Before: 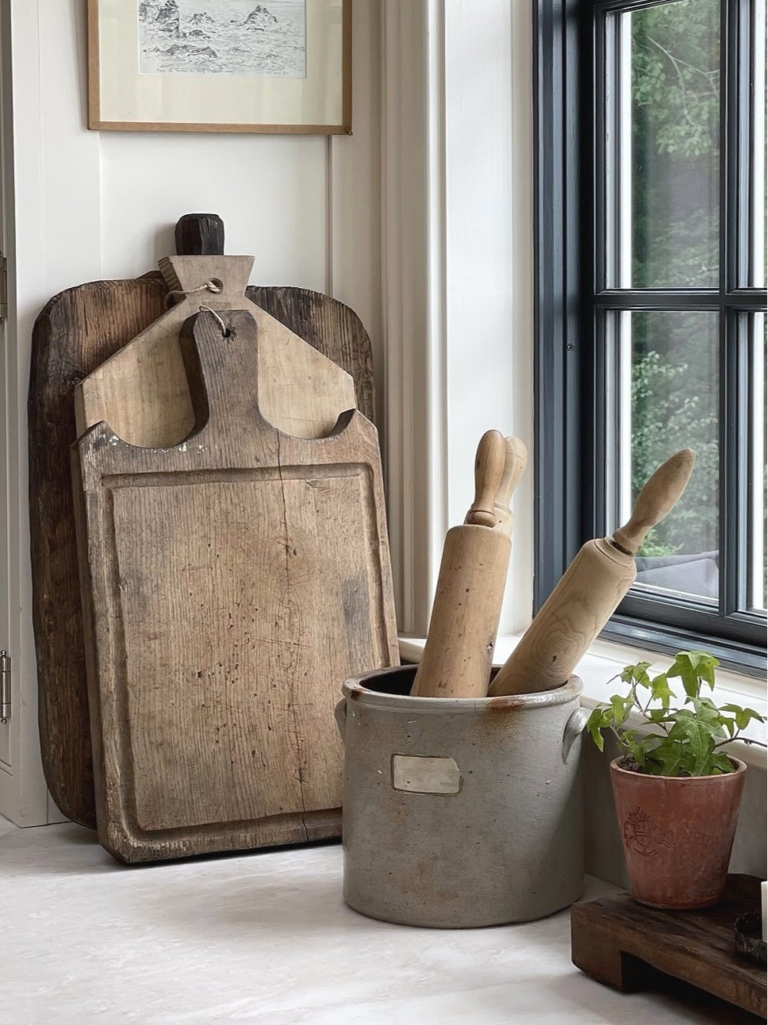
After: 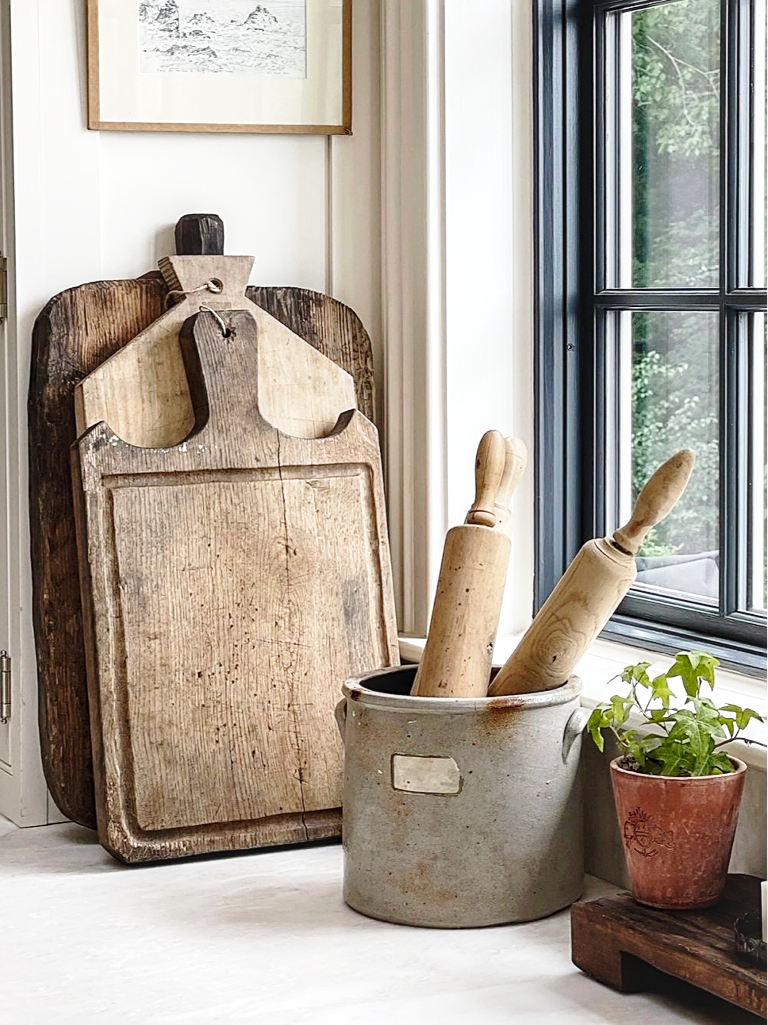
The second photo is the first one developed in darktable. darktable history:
base curve: curves: ch0 [(0, 0) (0.028, 0.03) (0.121, 0.232) (0.46, 0.748) (0.859, 0.968) (1, 1)], preserve colors none
sharpen: on, module defaults
local contrast: on, module defaults
